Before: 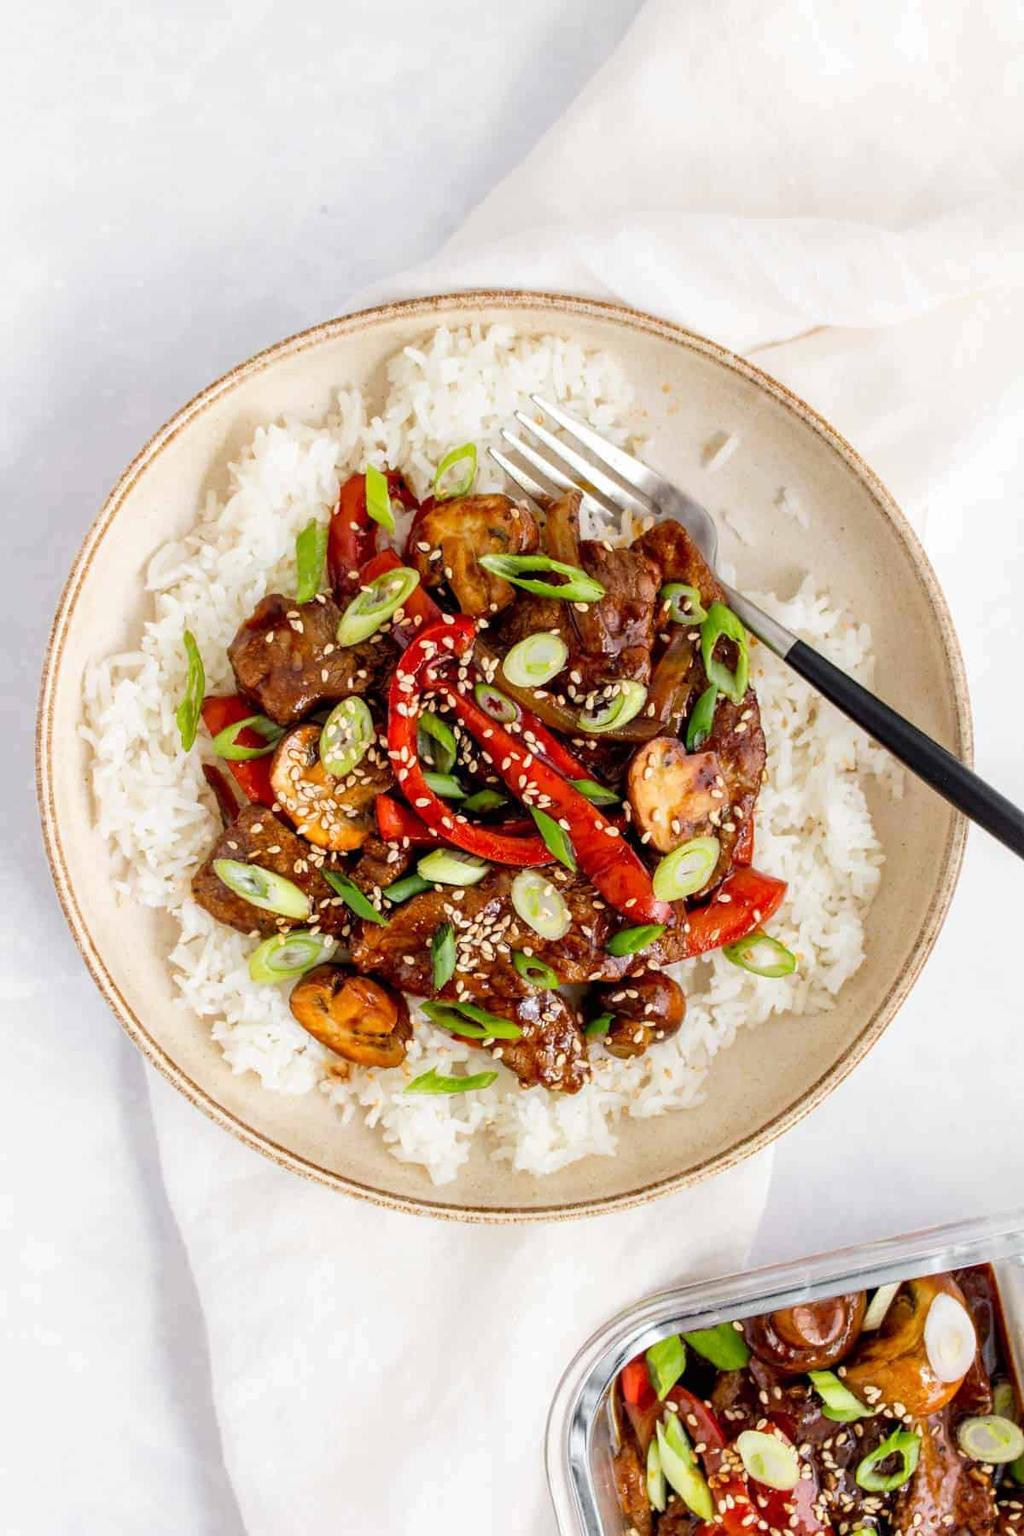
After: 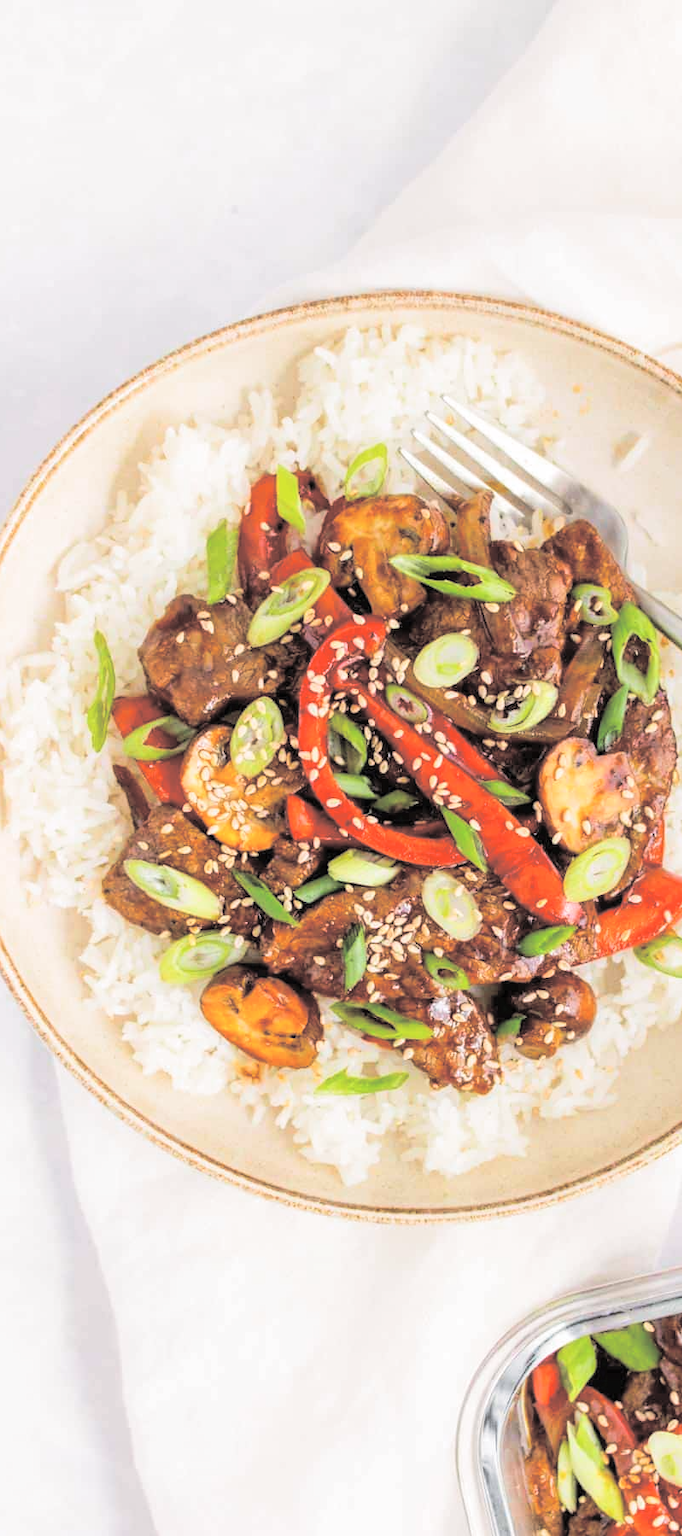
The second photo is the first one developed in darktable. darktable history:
global tonemap: drago (0.7, 100)
crop and rotate: left 8.786%, right 24.548%
split-toning: shadows › hue 36°, shadows › saturation 0.05, highlights › hue 10.8°, highlights › saturation 0.15, compress 40%
